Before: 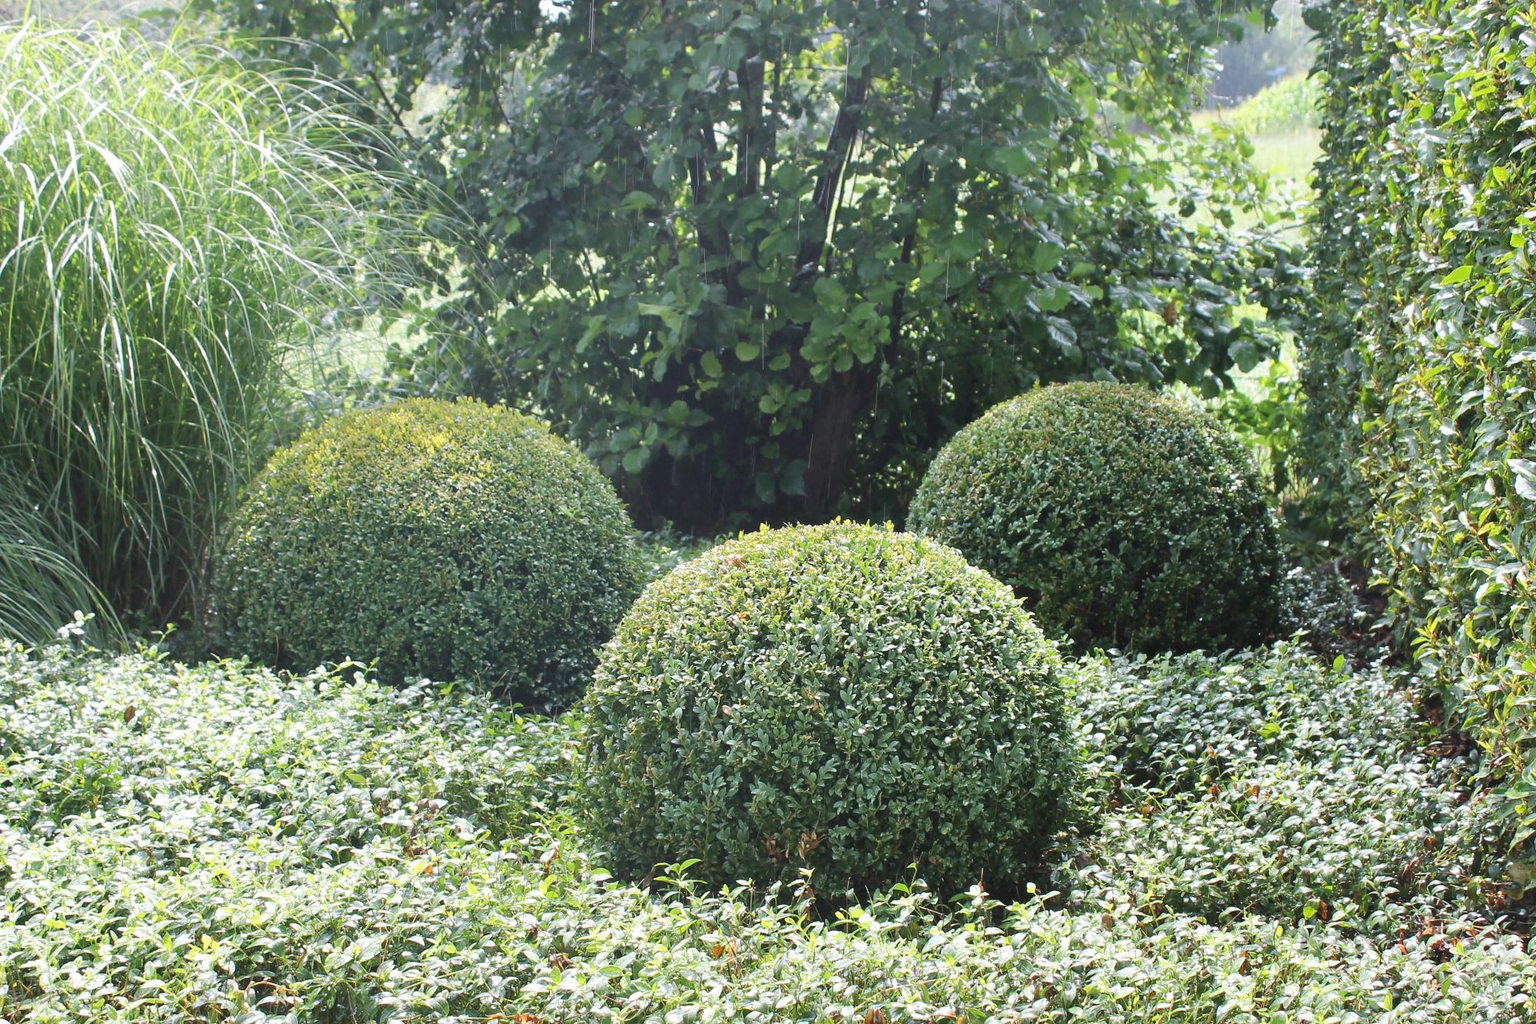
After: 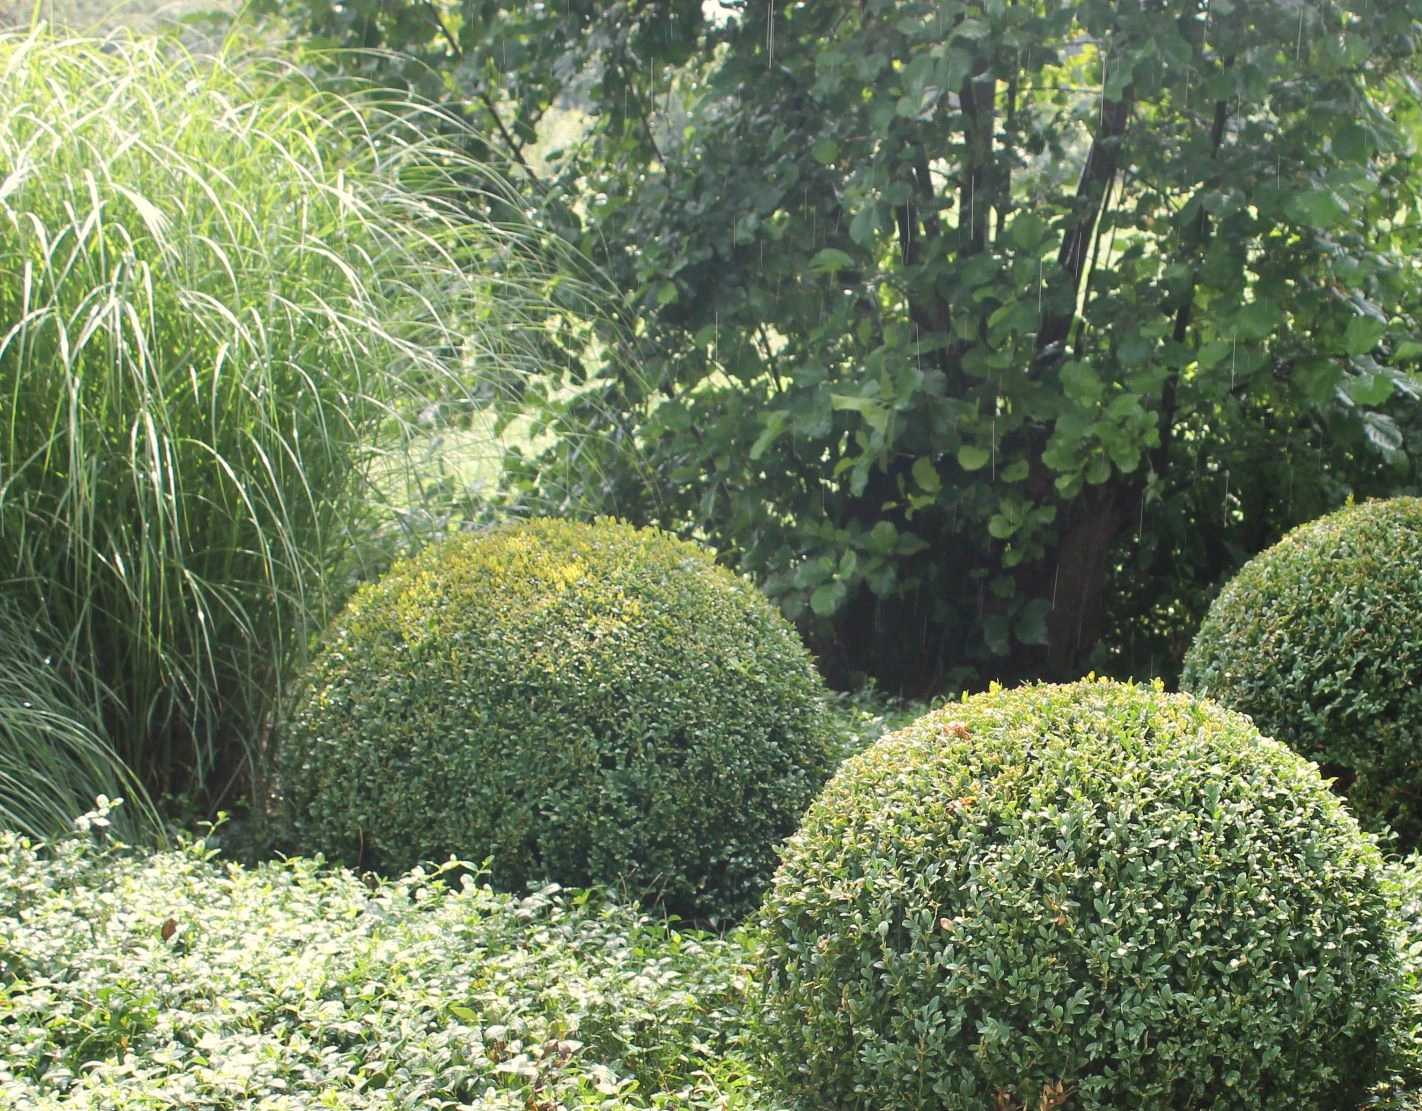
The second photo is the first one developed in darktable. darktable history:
white balance: red 1.029, blue 0.92
crop: right 28.885%, bottom 16.626%
